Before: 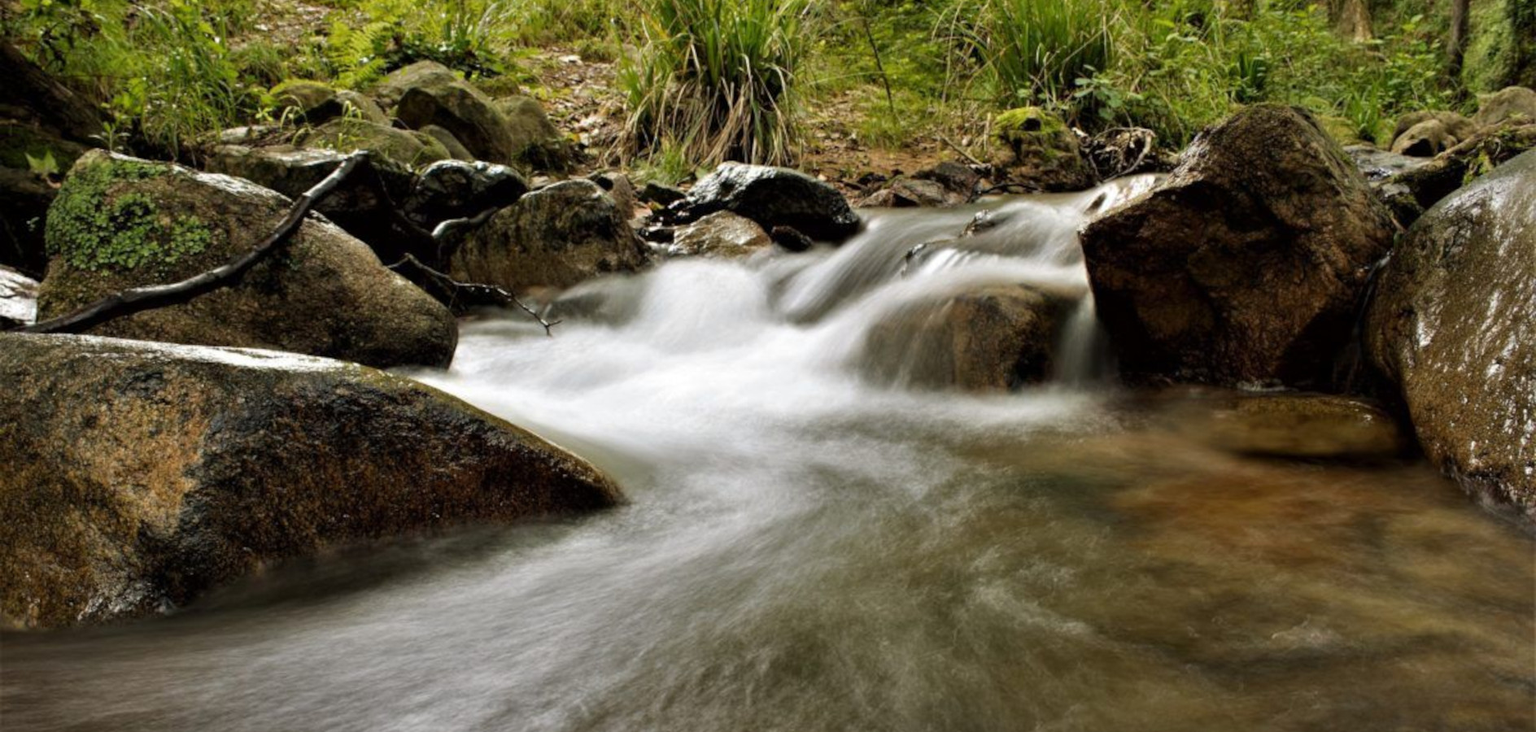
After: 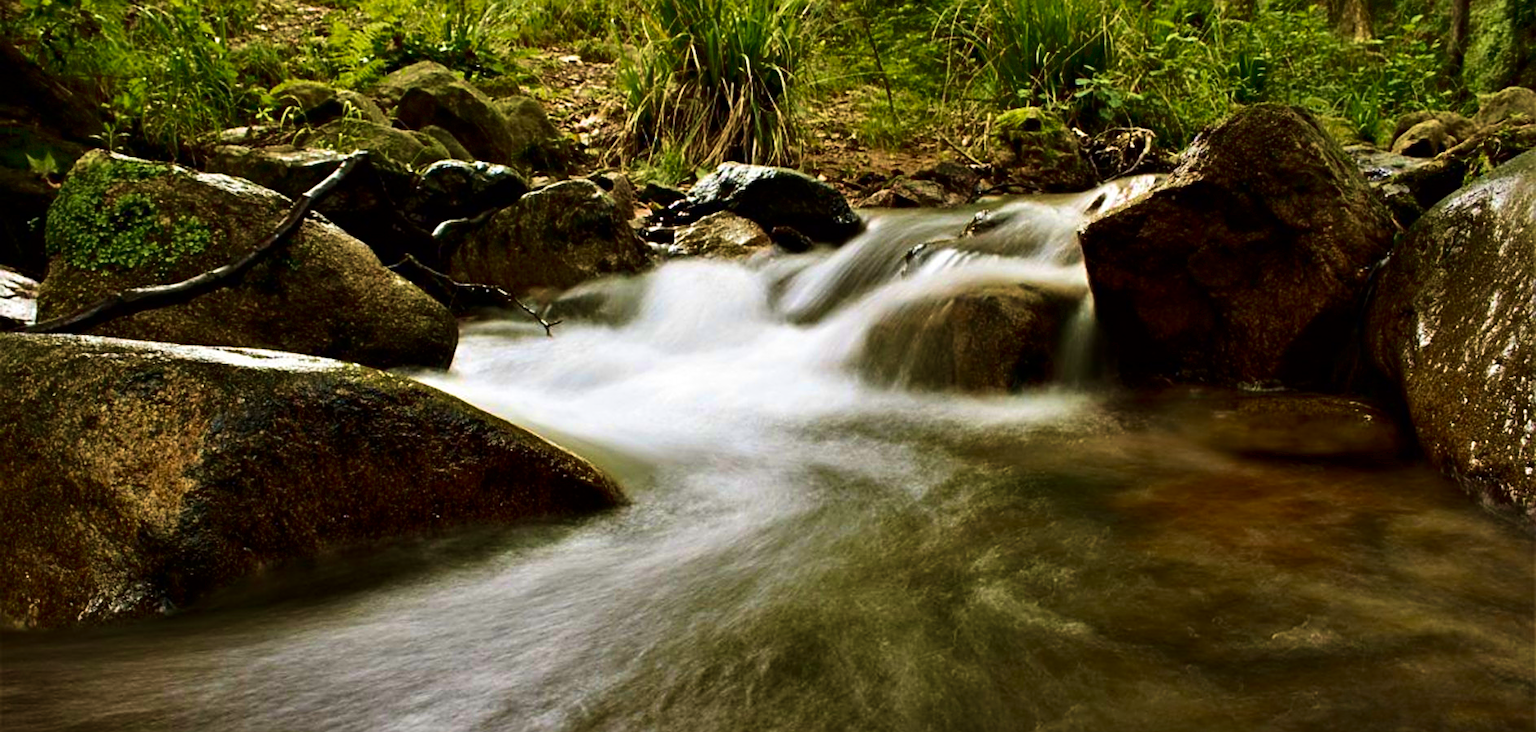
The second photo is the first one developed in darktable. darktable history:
contrast brightness saturation: contrast 0.19, brightness -0.11, saturation 0.21
sharpen: on, module defaults
velvia: strength 75%
